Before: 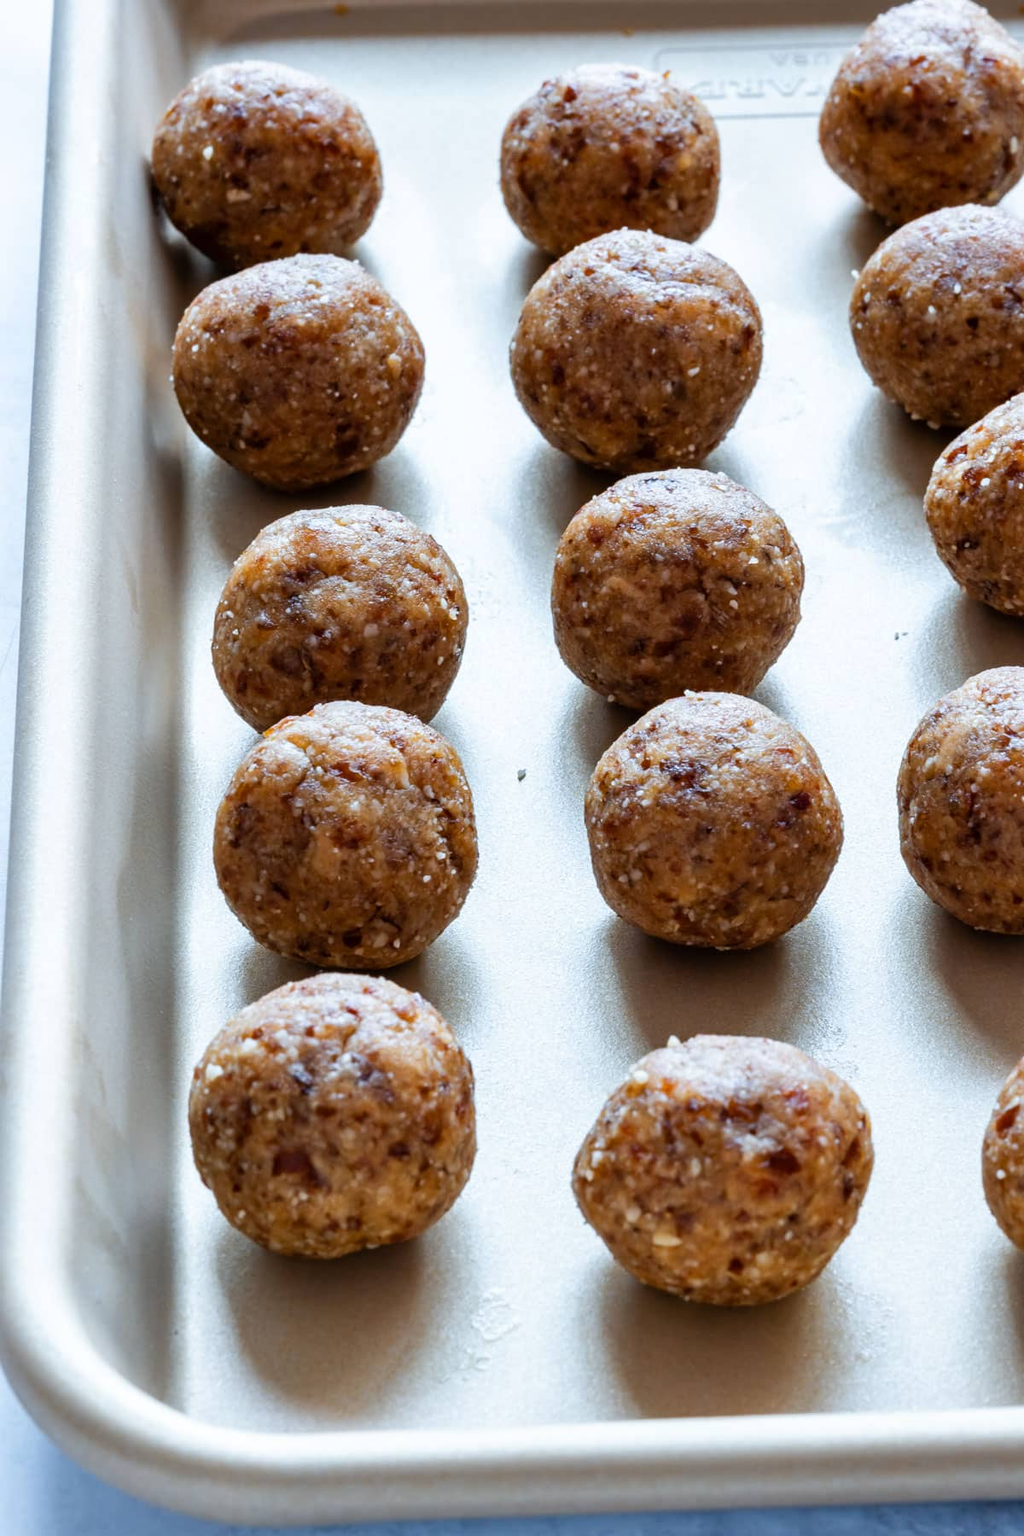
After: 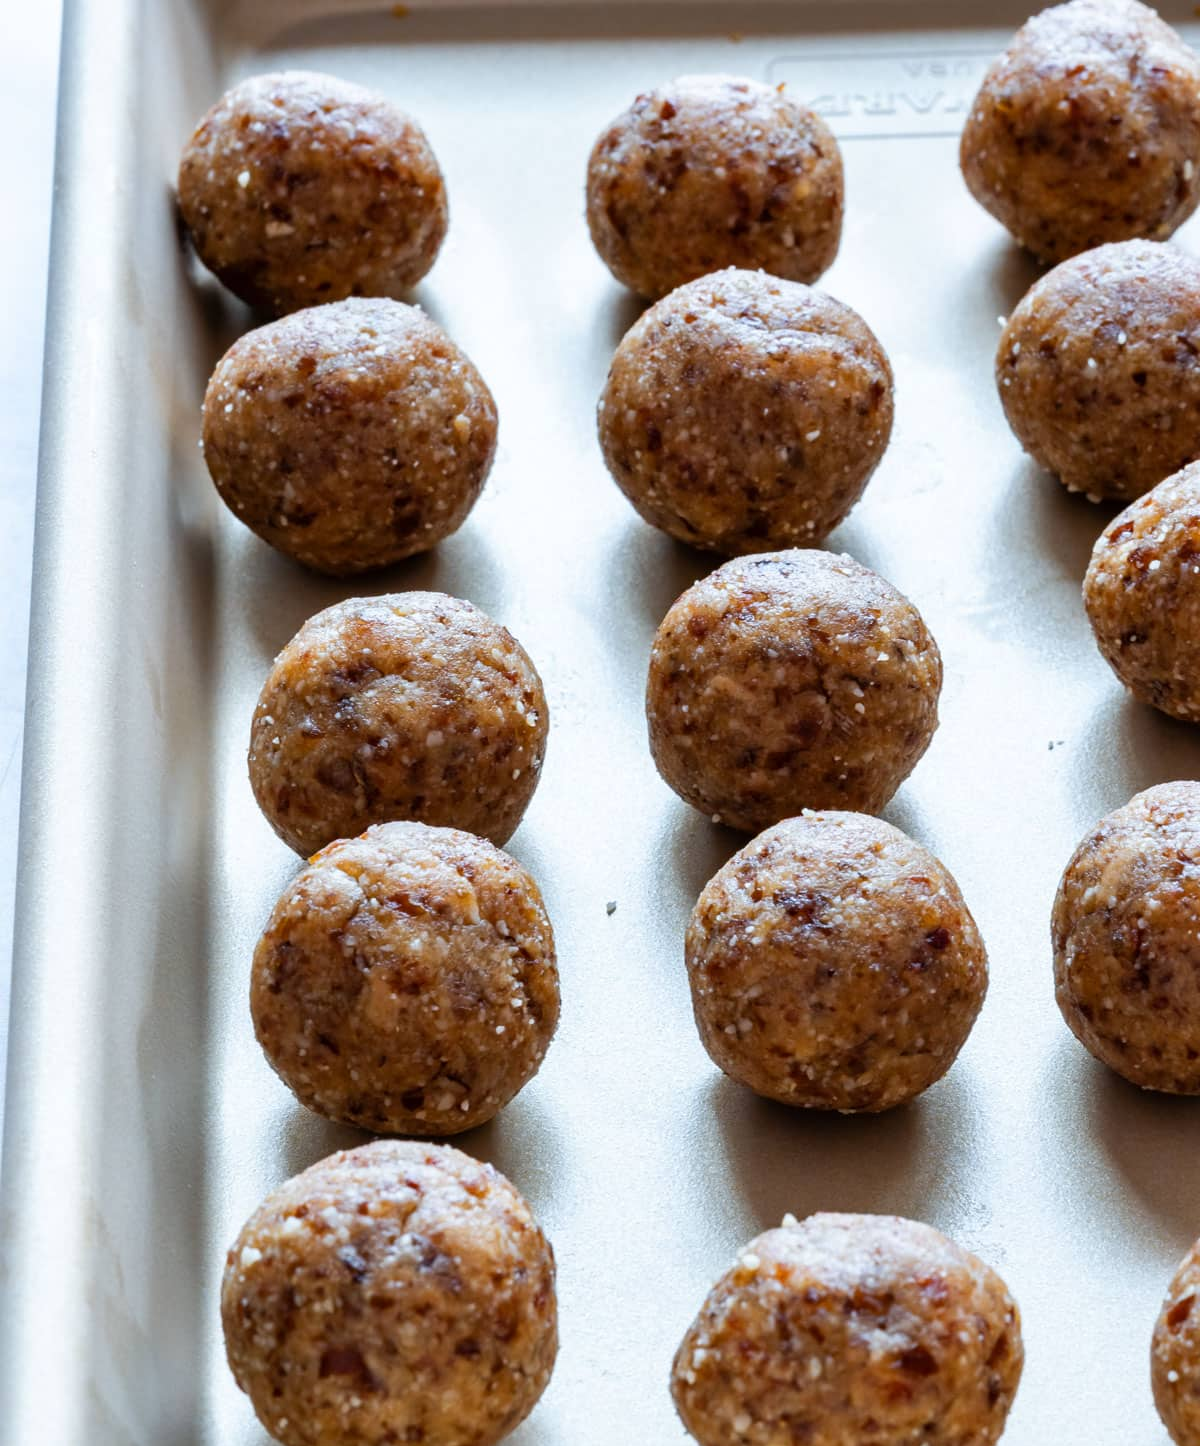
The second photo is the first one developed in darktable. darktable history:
crop: bottom 19.665%
